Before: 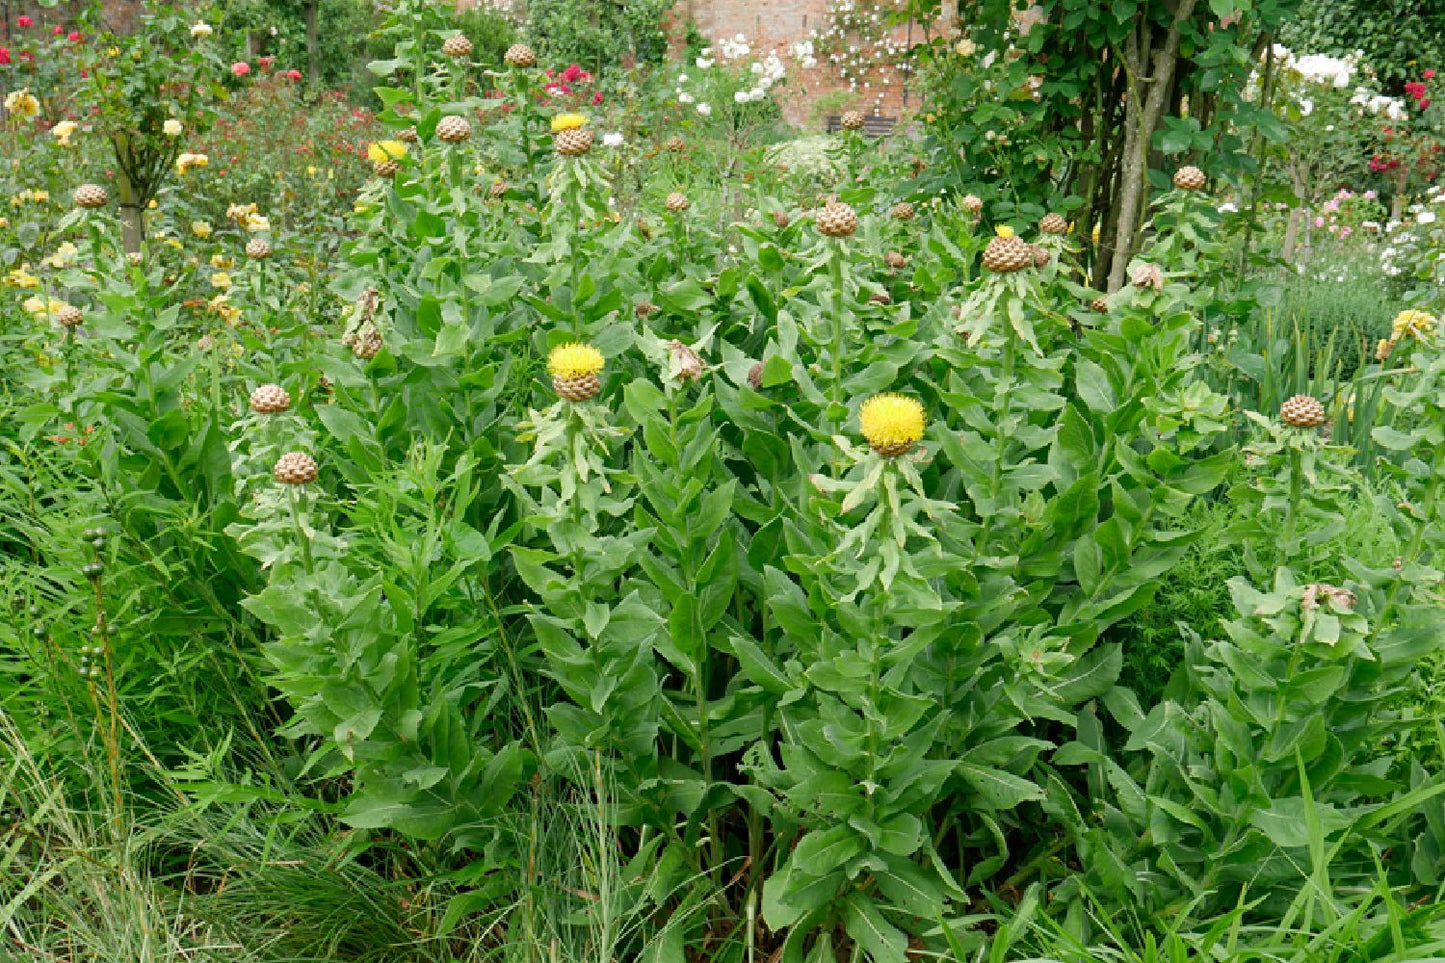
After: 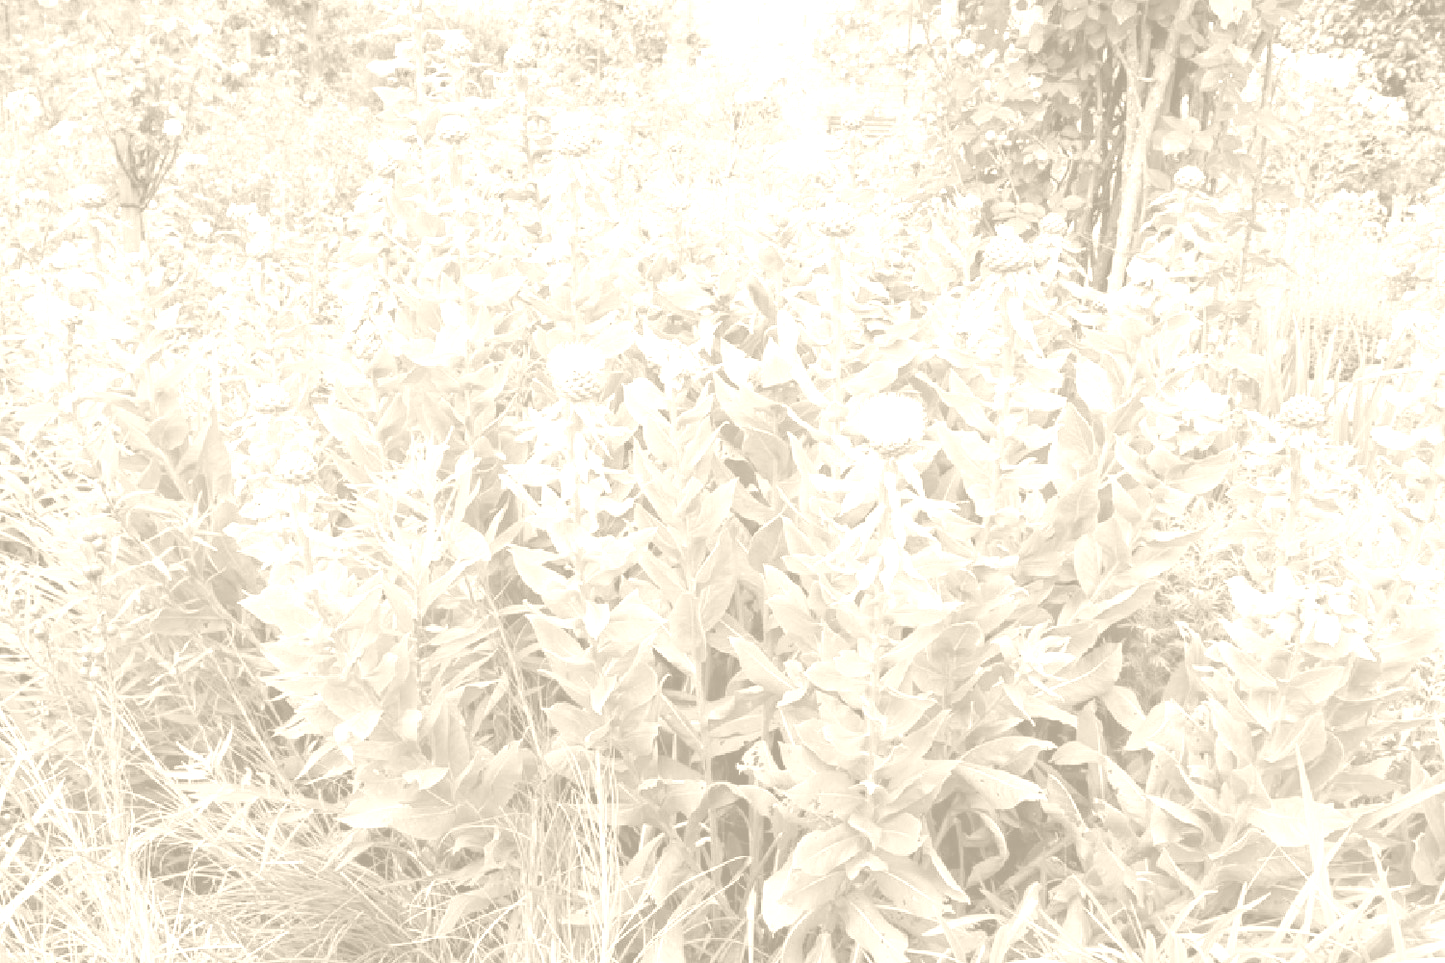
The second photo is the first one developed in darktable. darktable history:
colorize: hue 36°, saturation 71%, lightness 80.79%
exposure: exposure 0.493 EV, compensate highlight preservation false
